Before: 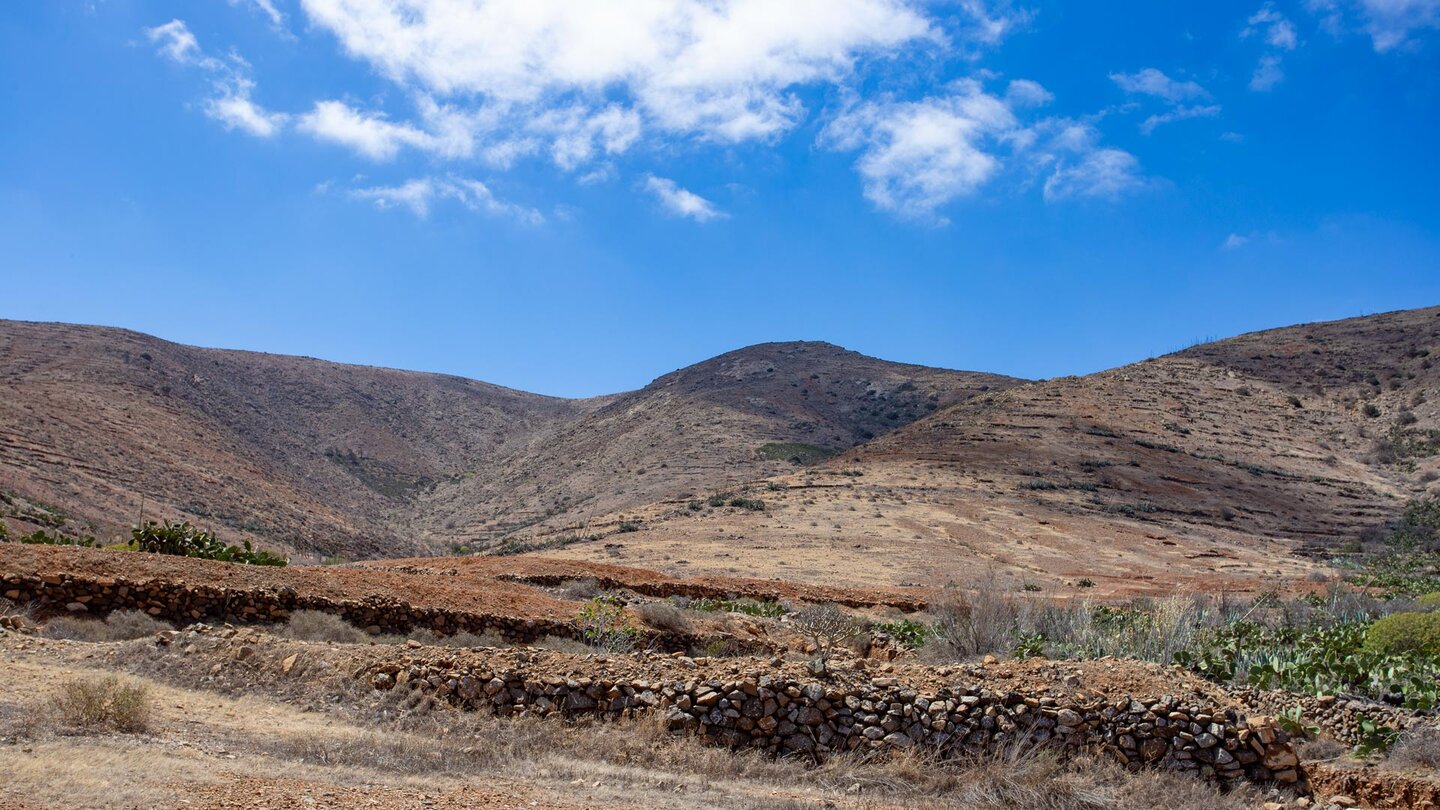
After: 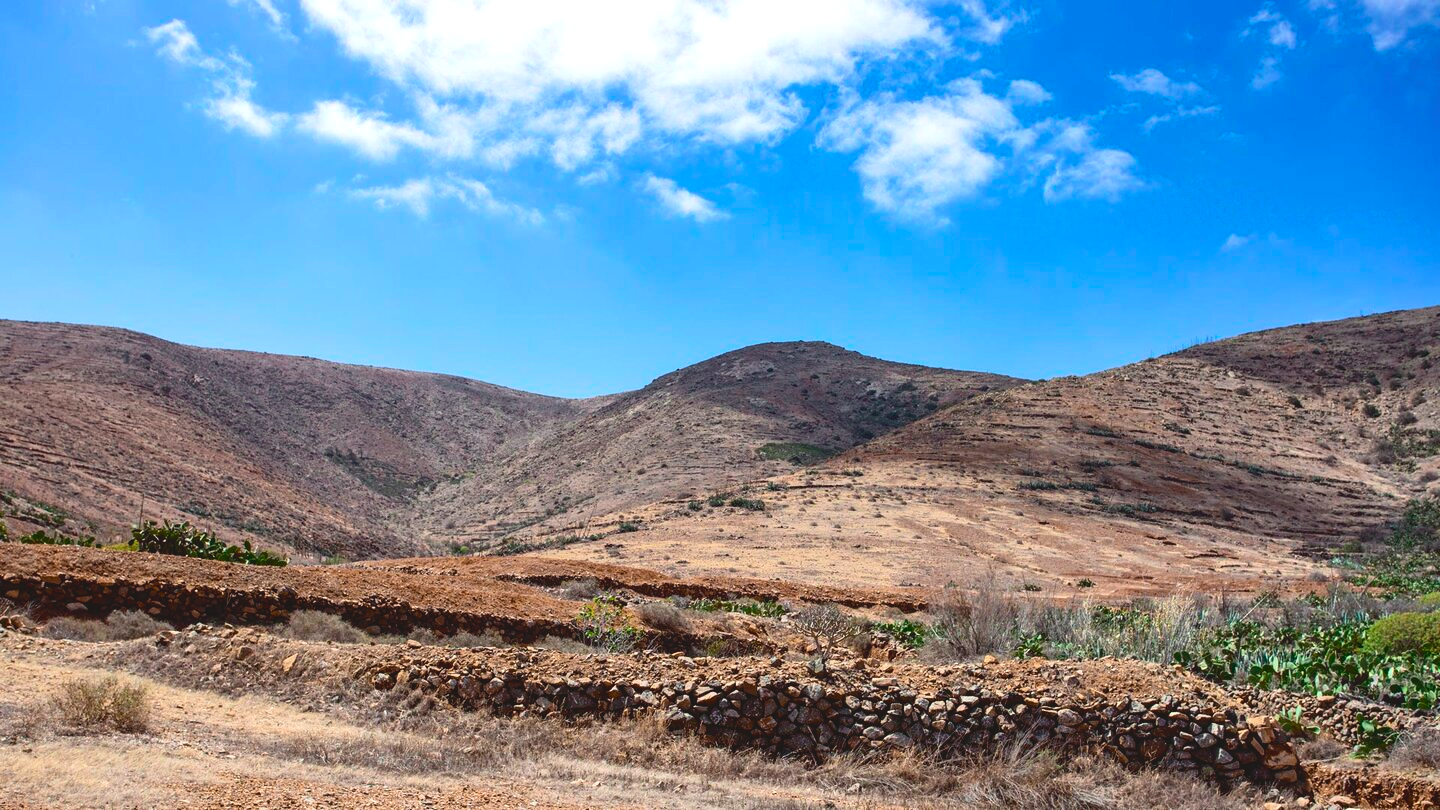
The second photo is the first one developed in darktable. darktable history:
color balance rgb: perceptual saturation grading › global saturation 18.891%, perceptual brilliance grading › highlights 11.707%
tone curve: curves: ch0 [(0, 0.087) (0.175, 0.178) (0.466, 0.498) (0.715, 0.764) (1, 0.961)]; ch1 [(0, 0) (0.437, 0.398) (0.476, 0.466) (0.505, 0.505) (0.534, 0.544) (0.612, 0.605) (0.641, 0.643) (1, 1)]; ch2 [(0, 0) (0.359, 0.379) (0.427, 0.453) (0.489, 0.495) (0.531, 0.534) (0.579, 0.579) (1, 1)], color space Lab, independent channels, preserve colors none
